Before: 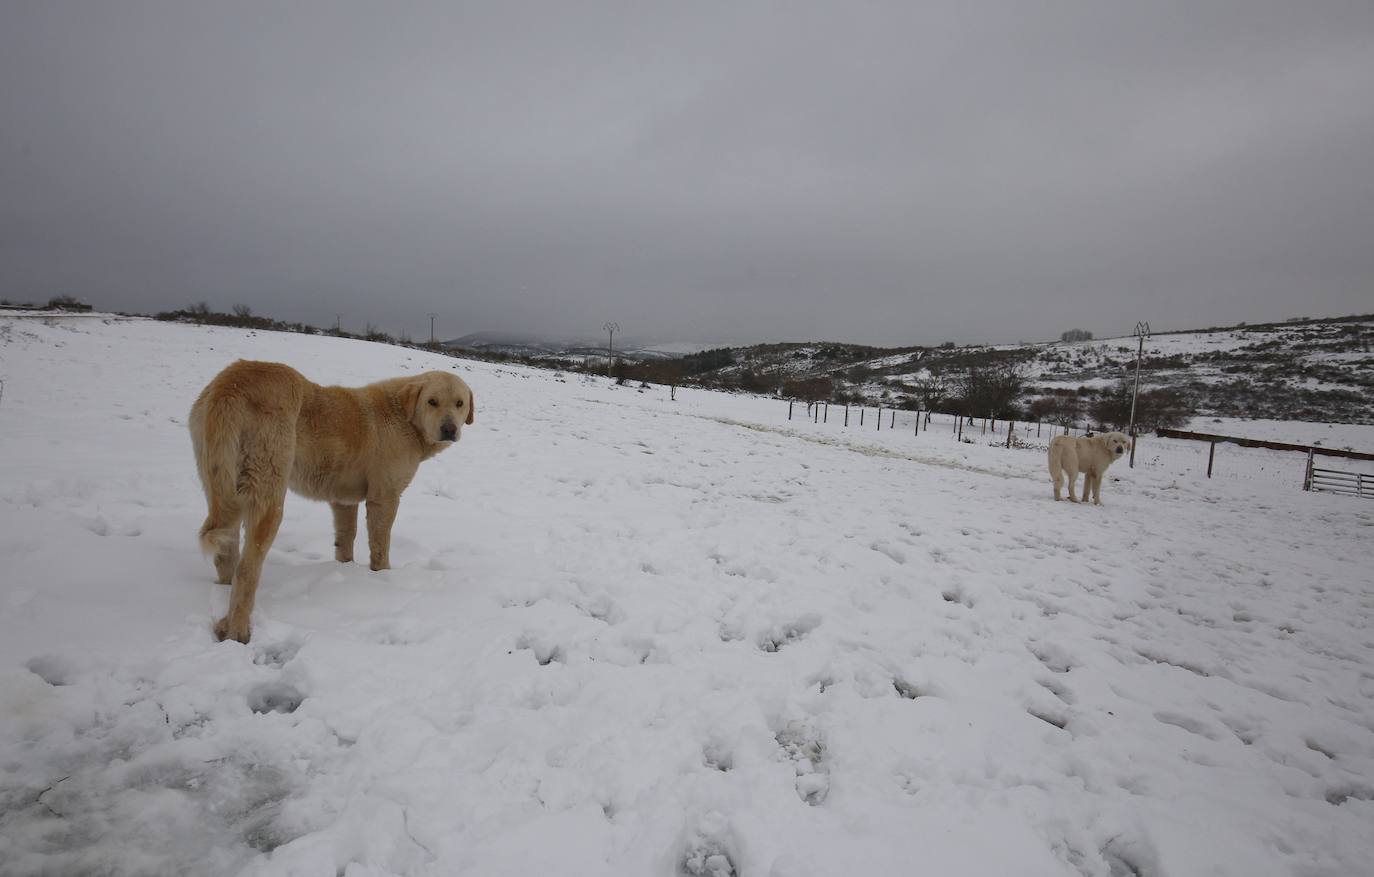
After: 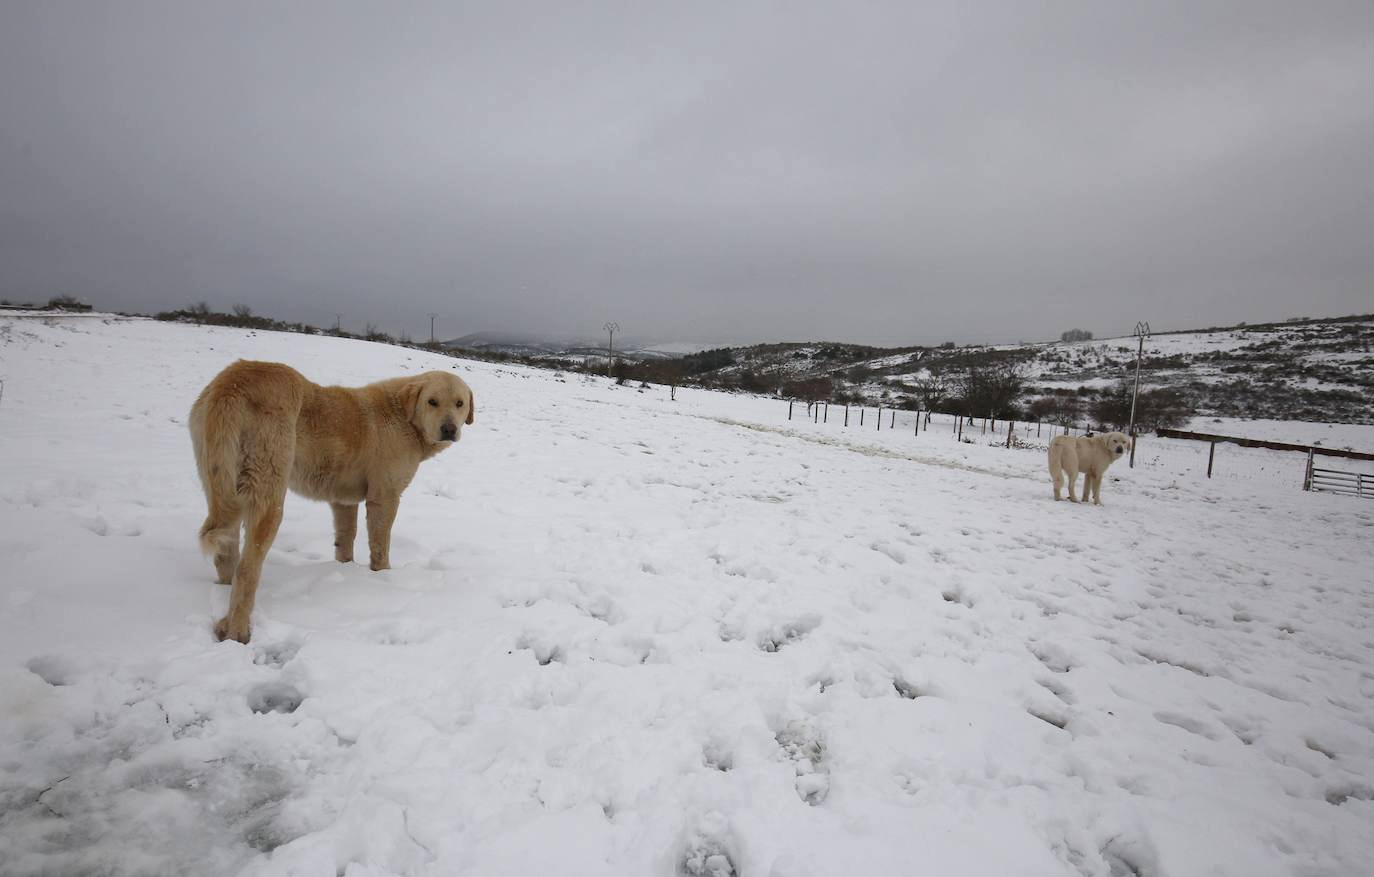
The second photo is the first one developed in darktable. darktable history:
tone equalizer: -8 EV -0.385 EV, -7 EV -0.381 EV, -6 EV -0.345 EV, -5 EV -0.259 EV, -3 EV 0.237 EV, -2 EV 0.35 EV, -1 EV 0.382 EV, +0 EV 0.416 EV
